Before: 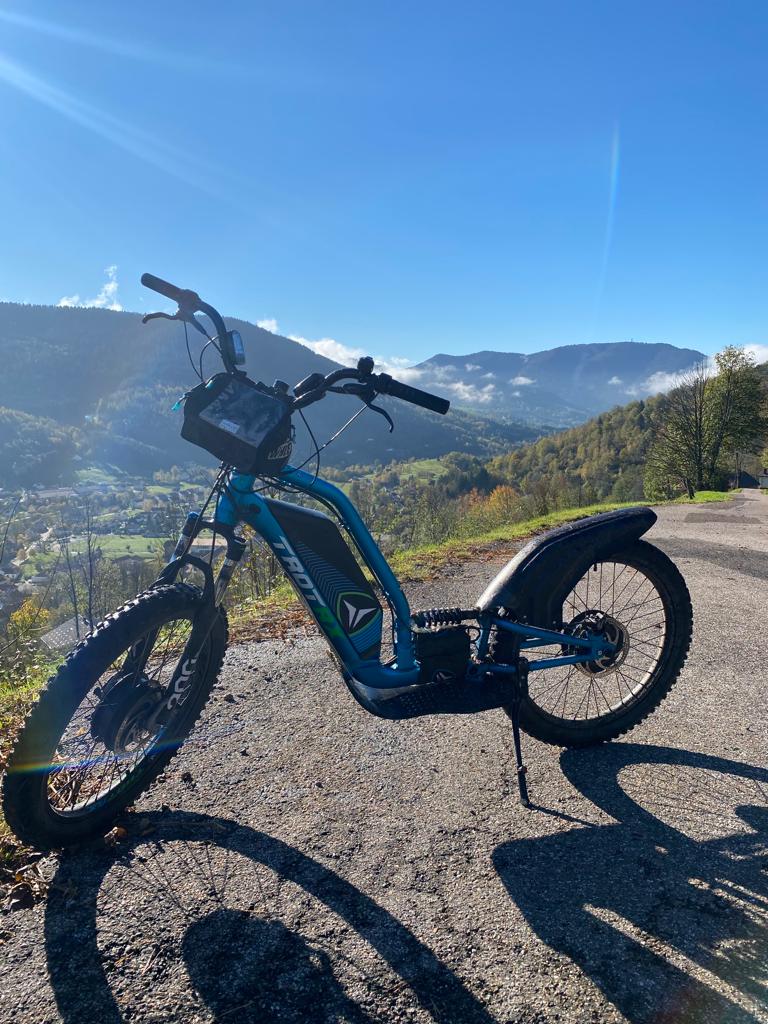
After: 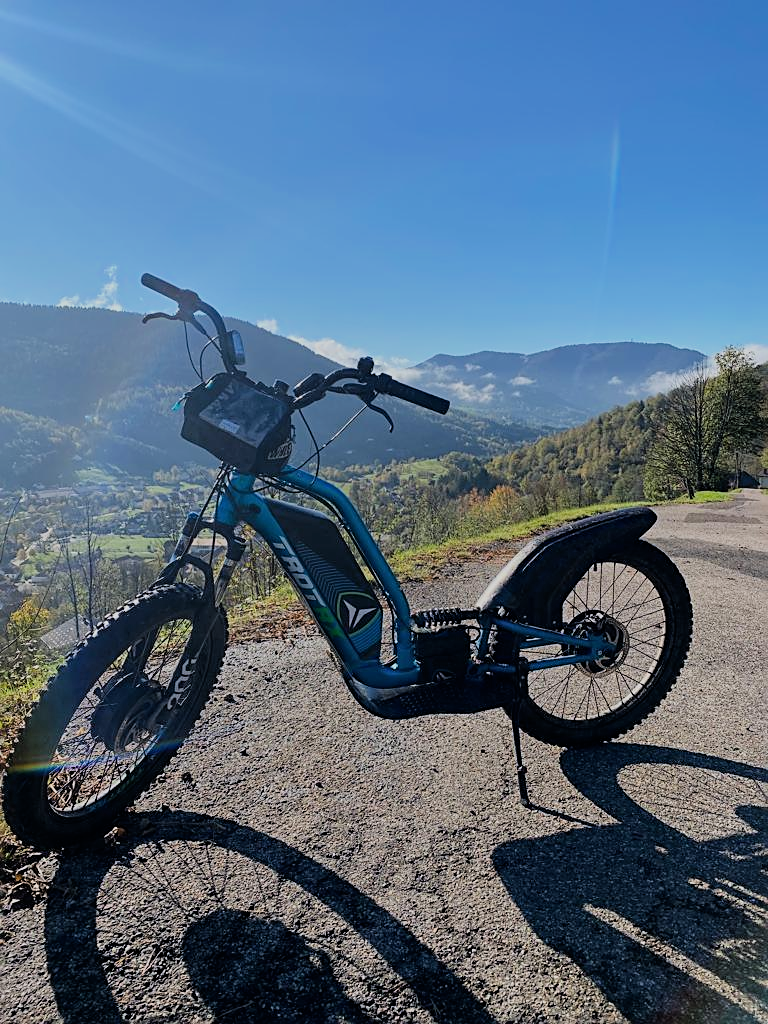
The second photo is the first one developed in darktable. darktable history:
filmic rgb: black relative exposure -7.08 EV, white relative exposure 5.37 EV, hardness 3.02, color science v6 (2022)
sharpen: on, module defaults
